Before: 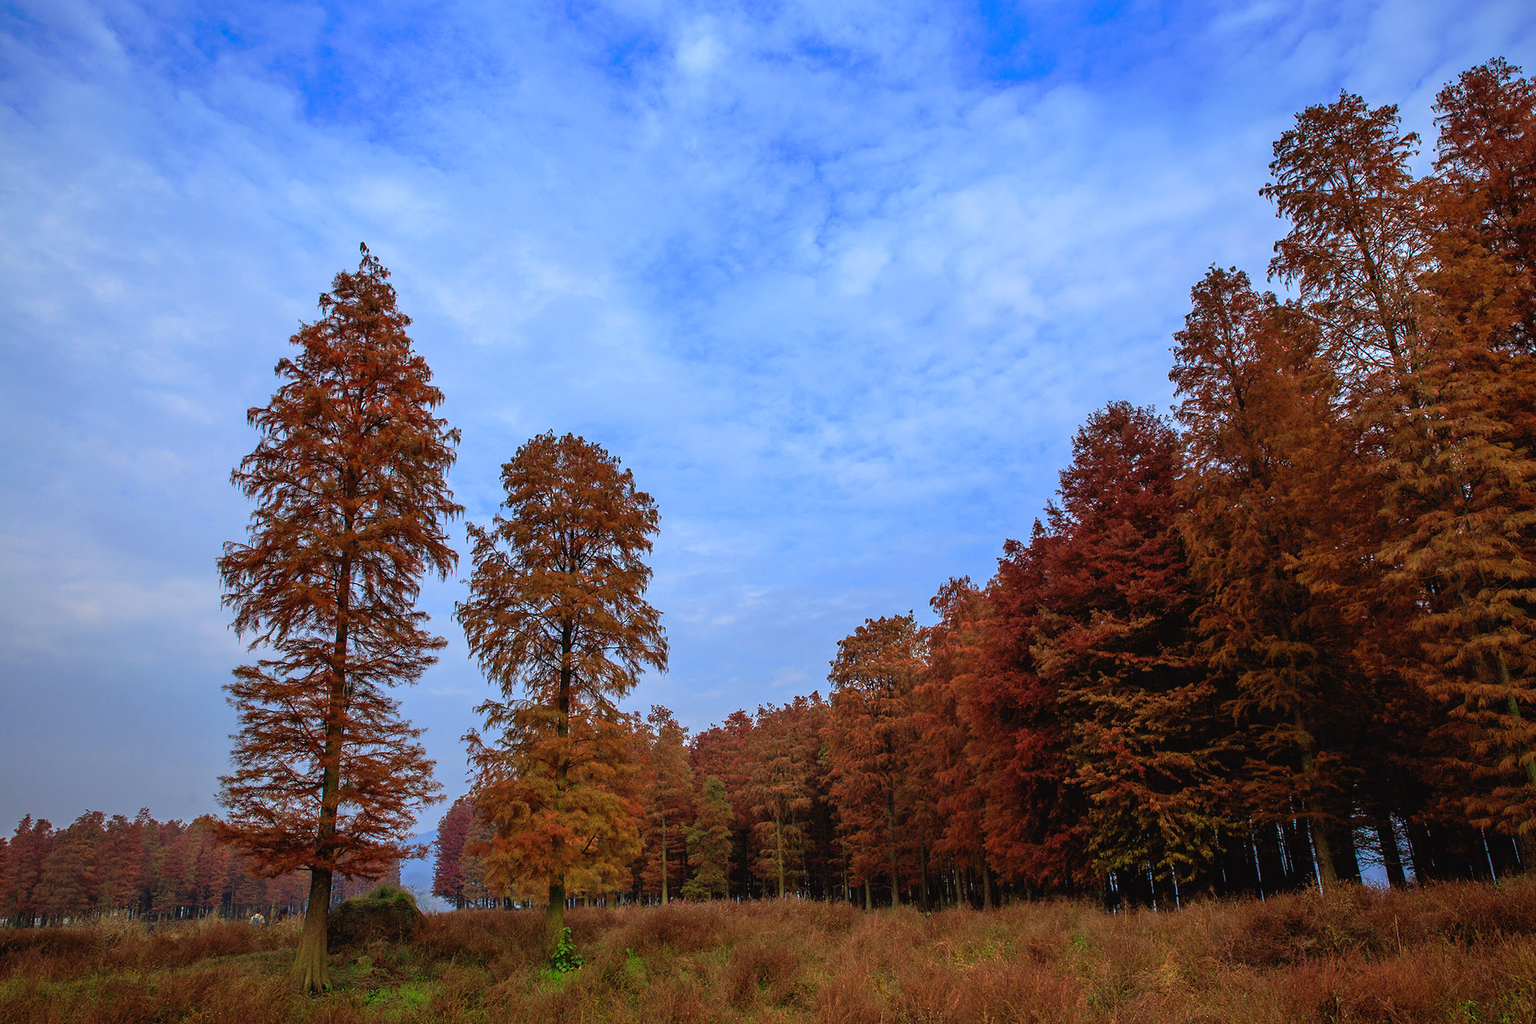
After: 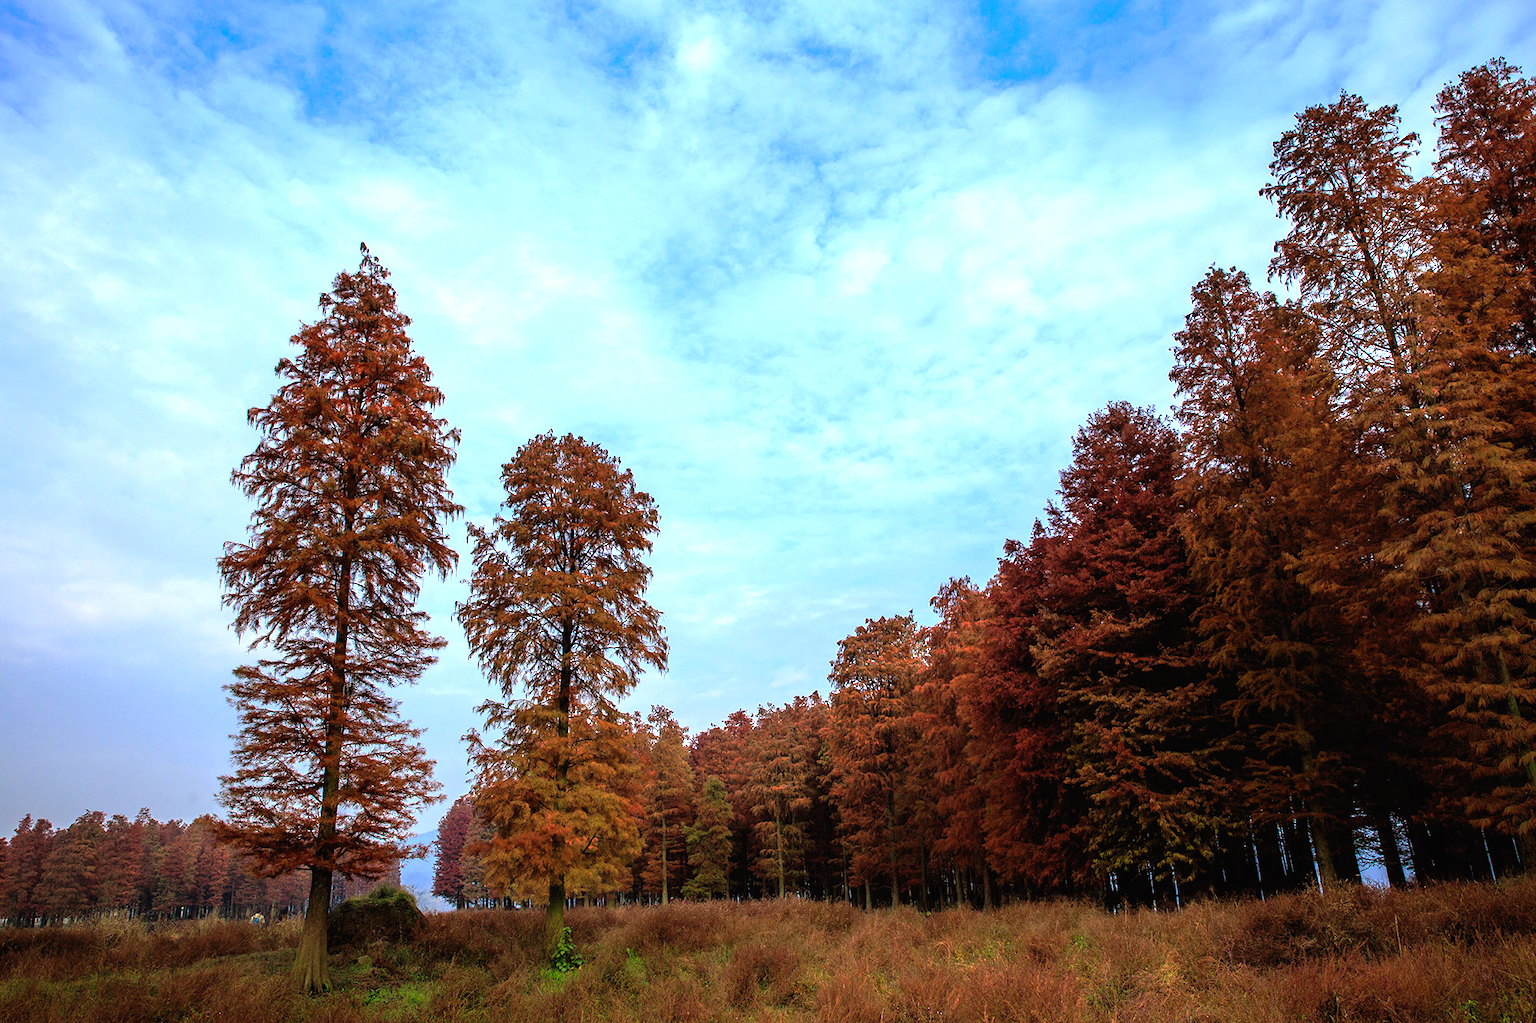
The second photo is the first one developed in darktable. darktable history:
tone equalizer: -8 EV -1.04 EV, -7 EV -0.997 EV, -6 EV -0.886 EV, -5 EV -0.55 EV, -3 EV 0.589 EV, -2 EV 0.841 EV, -1 EV 1 EV, +0 EV 1.06 EV, mask exposure compensation -0.506 EV
